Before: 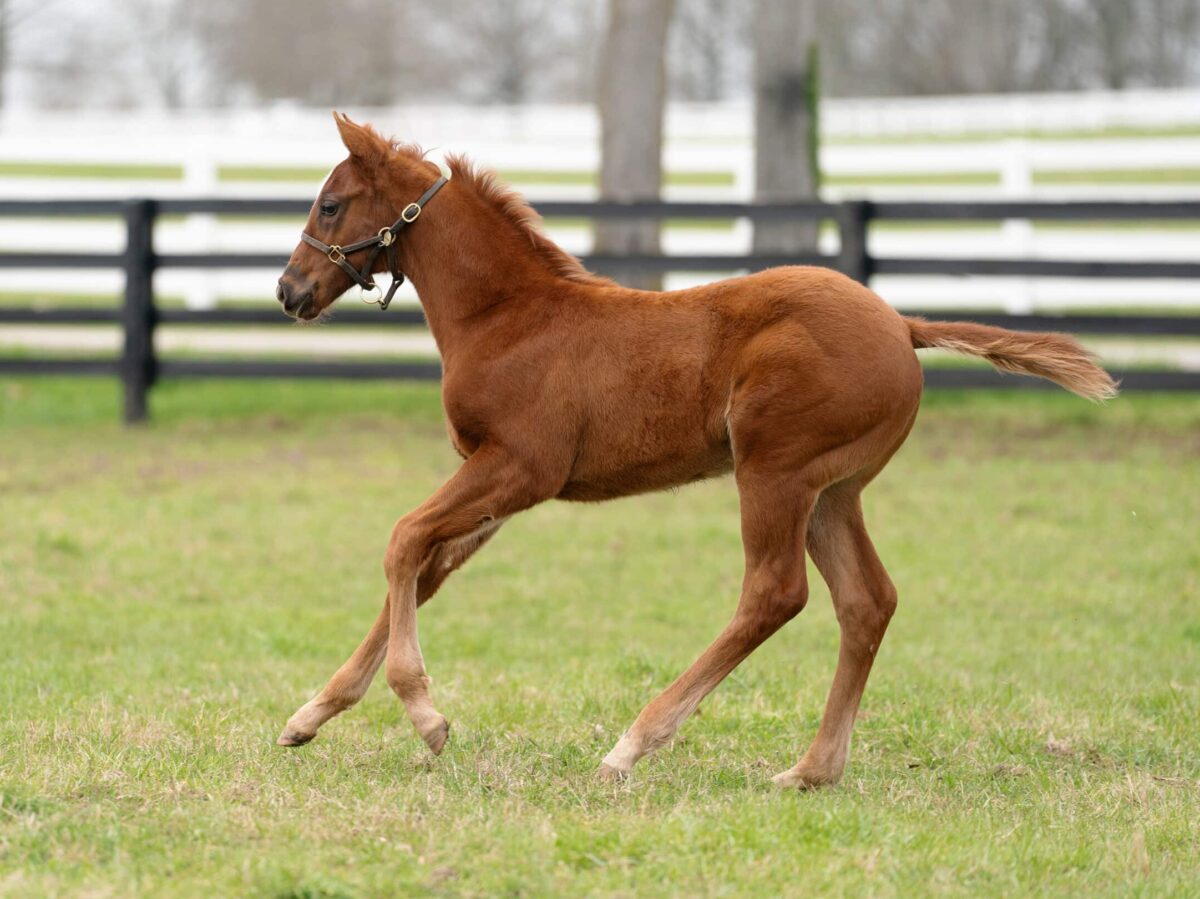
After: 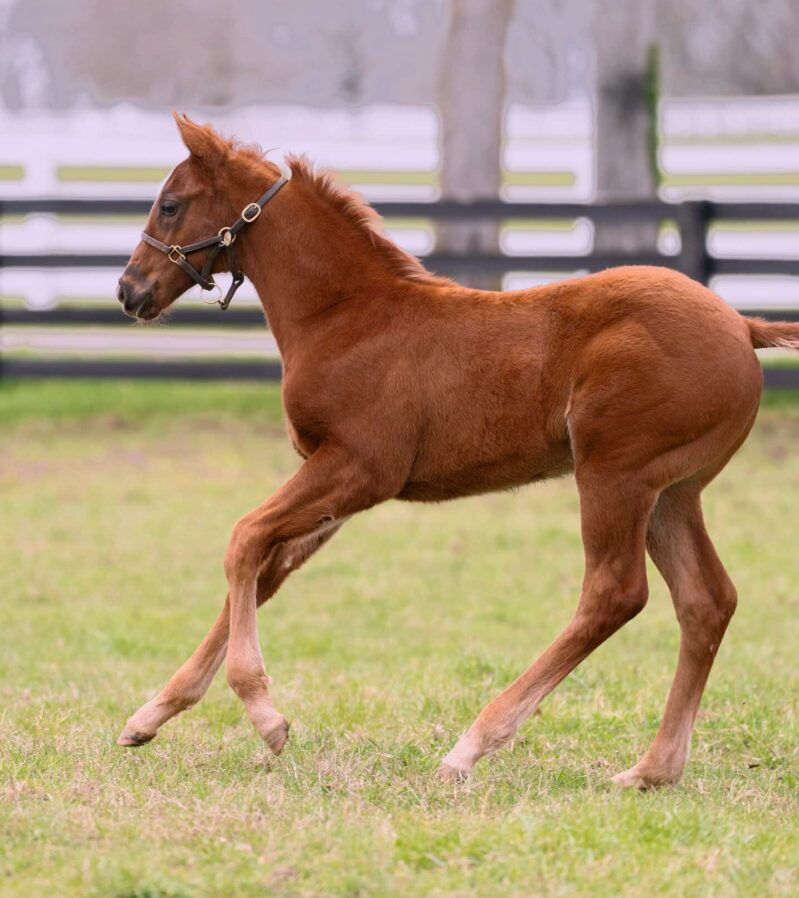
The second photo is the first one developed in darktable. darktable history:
tone equalizer: -7 EV -0.63 EV, -6 EV 1 EV, -5 EV -0.45 EV, -4 EV 0.43 EV, -3 EV 0.41 EV, -2 EV 0.15 EV, -1 EV -0.15 EV, +0 EV -0.39 EV, smoothing diameter 25%, edges refinement/feathering 10, preserve details guided filter
white balance: red 1.066, blue 1.119
crop and rotate: left 13.342%, right 19.991%
